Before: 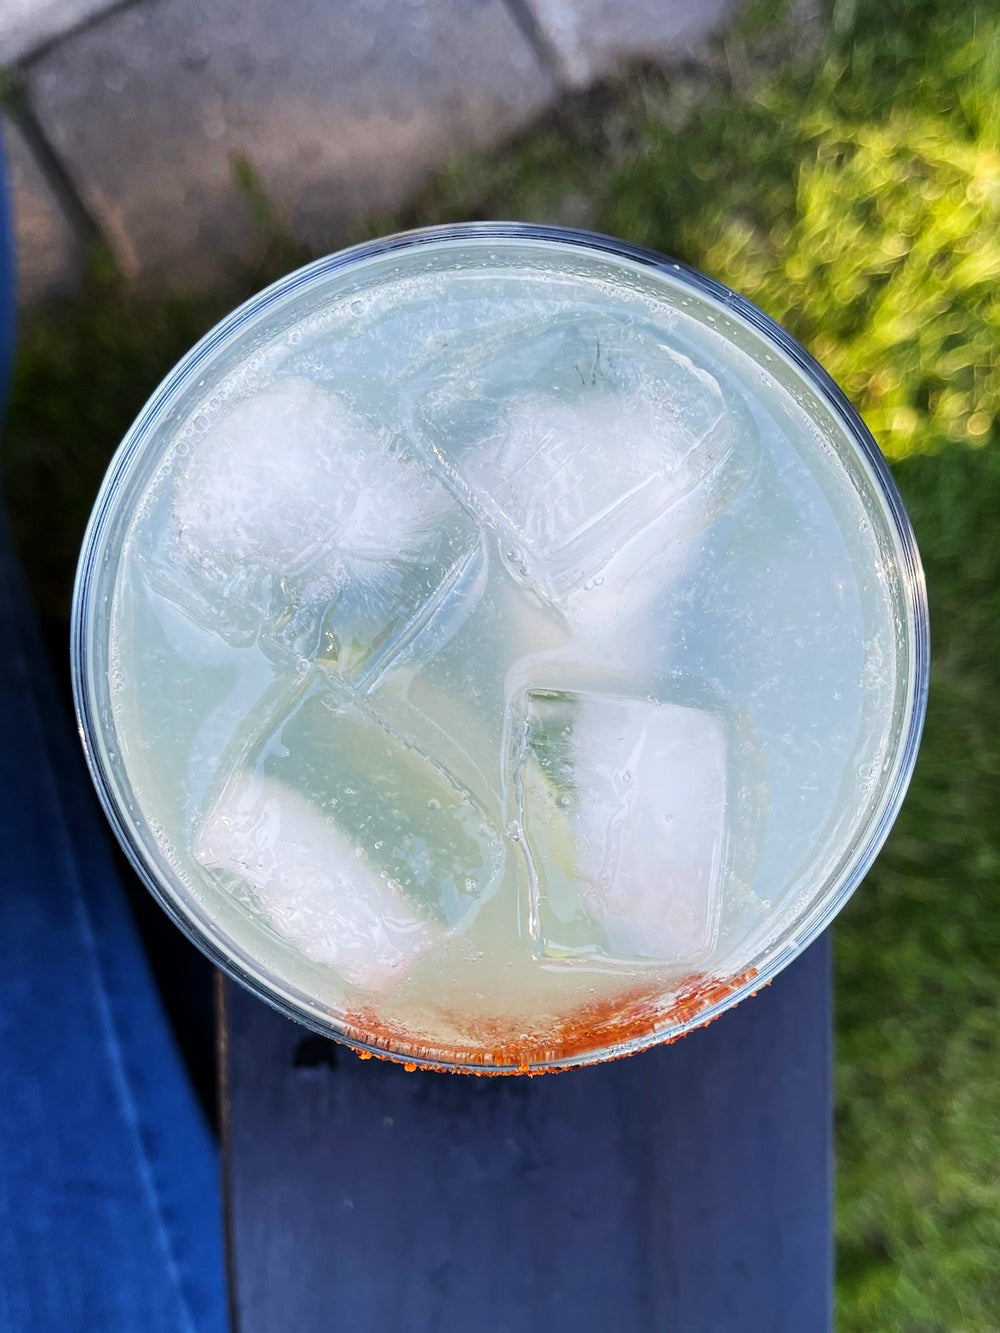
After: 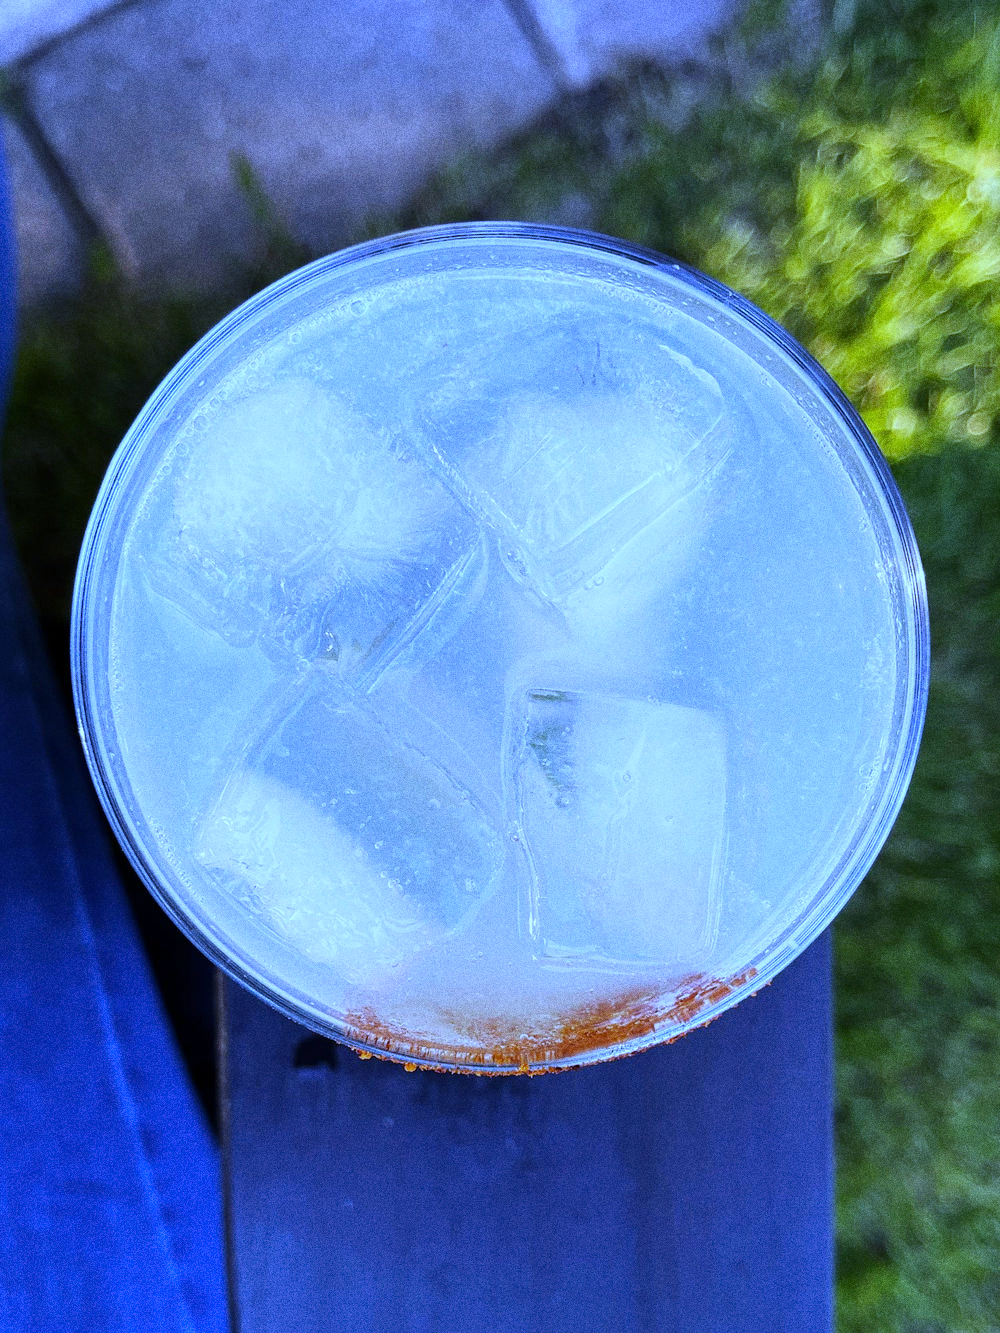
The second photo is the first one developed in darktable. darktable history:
white balance: red 0.766, blue 1.537
grain: coarseness 0.09 ISO, strength 40%
